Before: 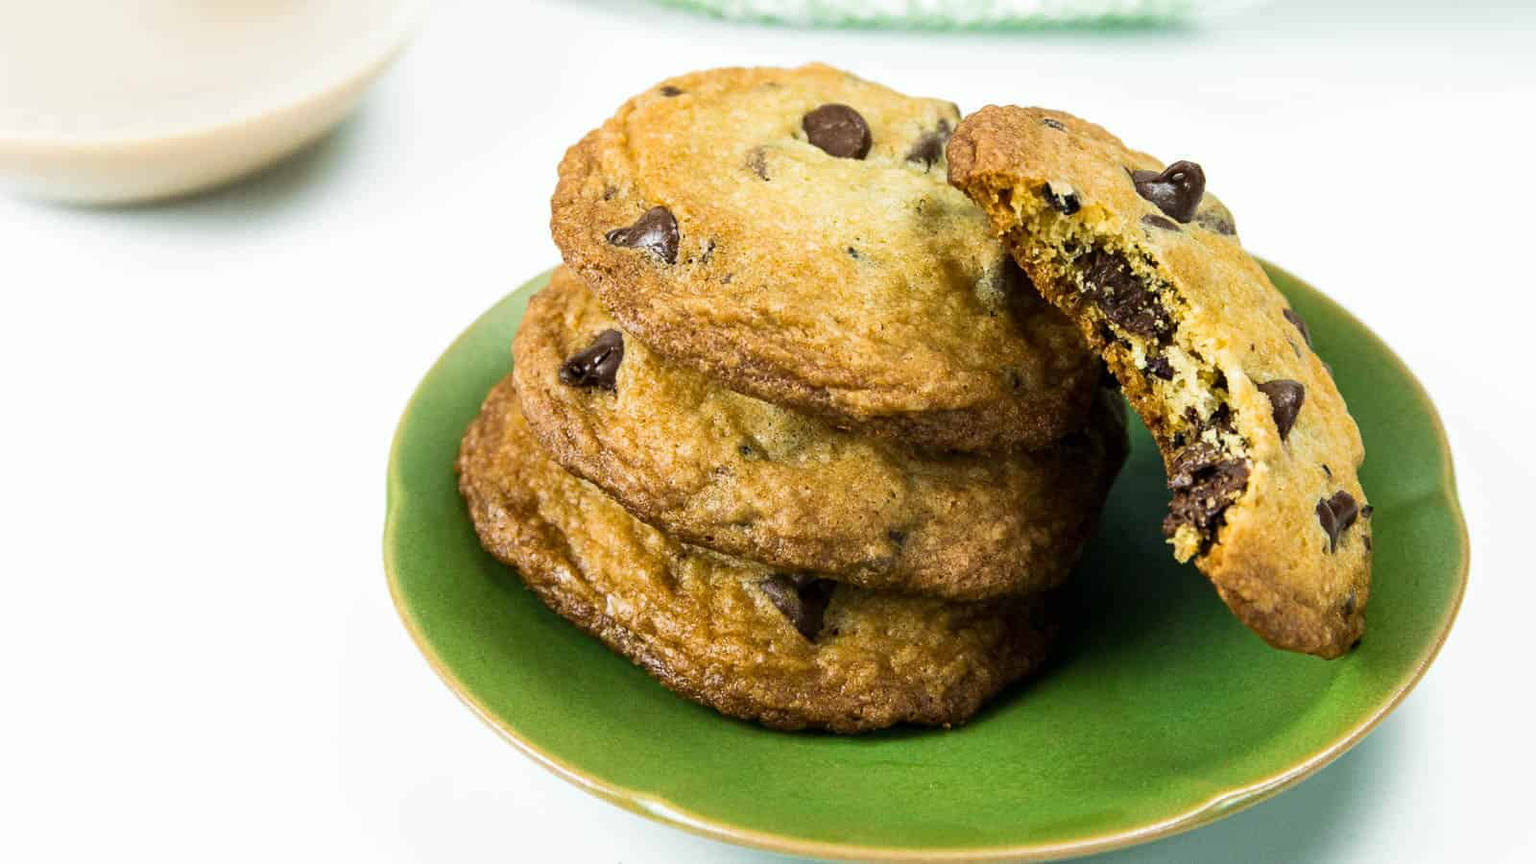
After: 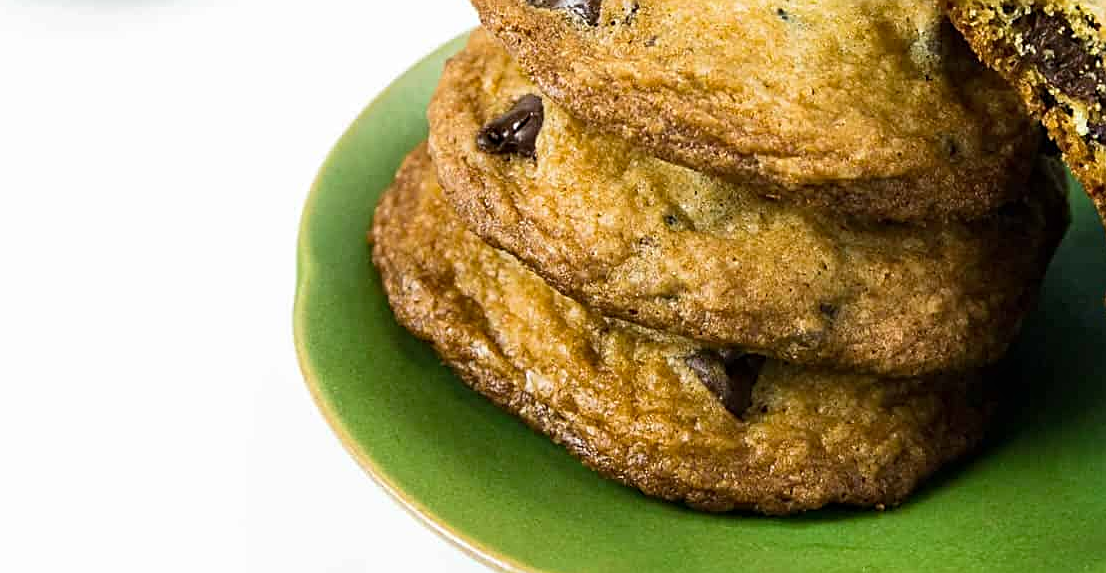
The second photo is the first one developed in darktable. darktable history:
haze removal: compatibility mode true, adaptive false
sharpen: on, module defaults
crop: left 6.68%, top 27.767%, right 24.169%, bottom 8.514%
